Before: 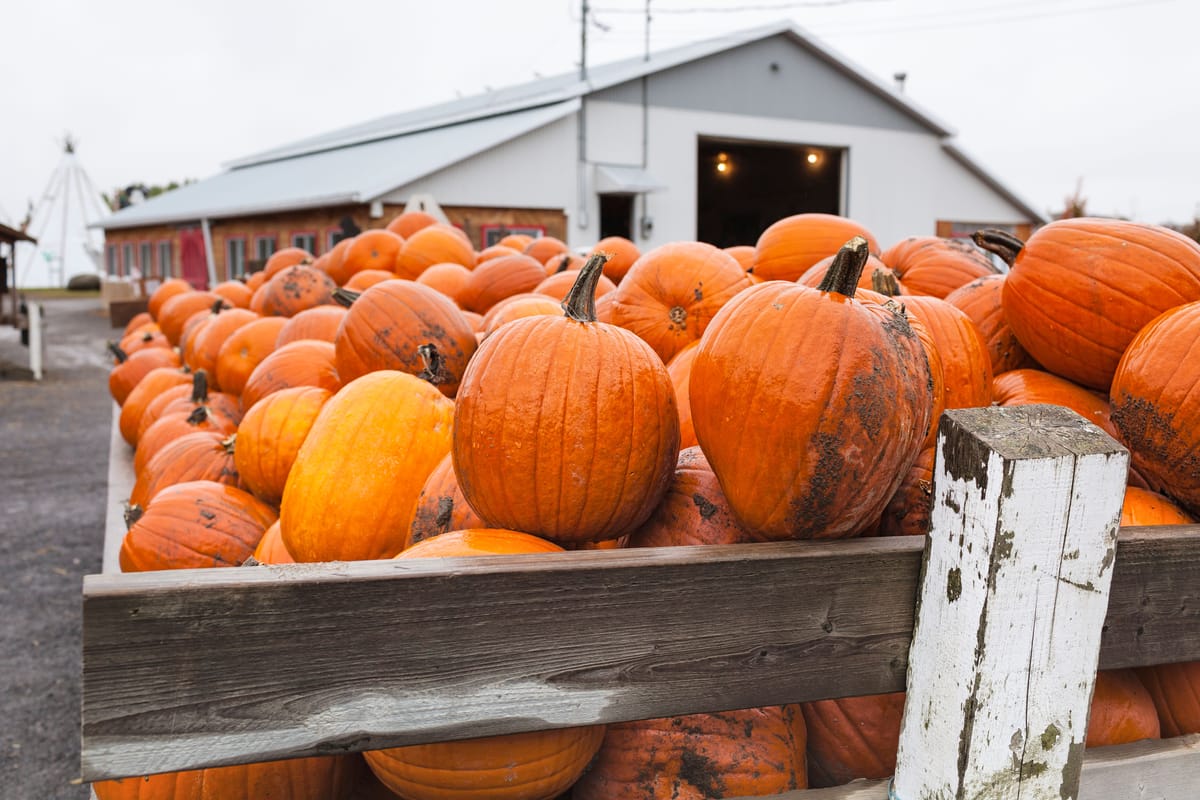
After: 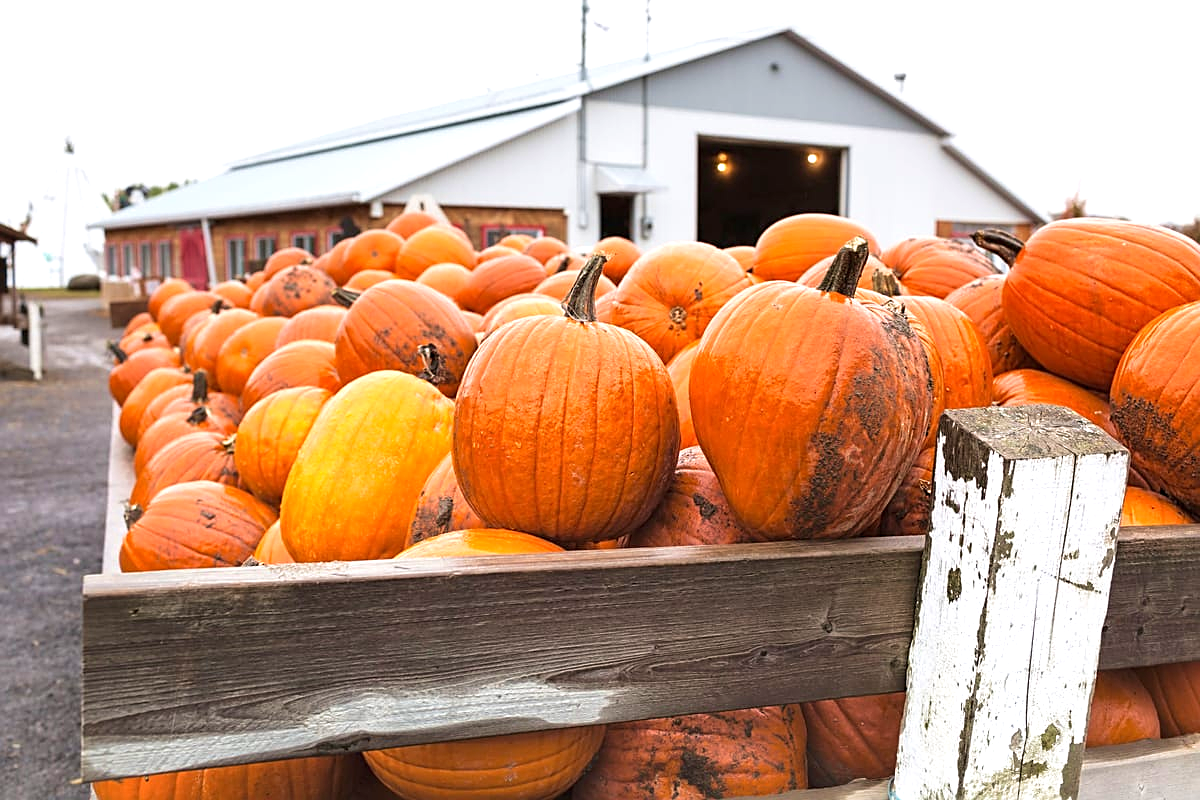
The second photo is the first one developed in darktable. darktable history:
exposure: black level correction 0.001, exposure 0.5 EV, compensate exposure bias true, compensate highlight preservation false
sharpen: on, module defaults
velvia: on, module defaults
